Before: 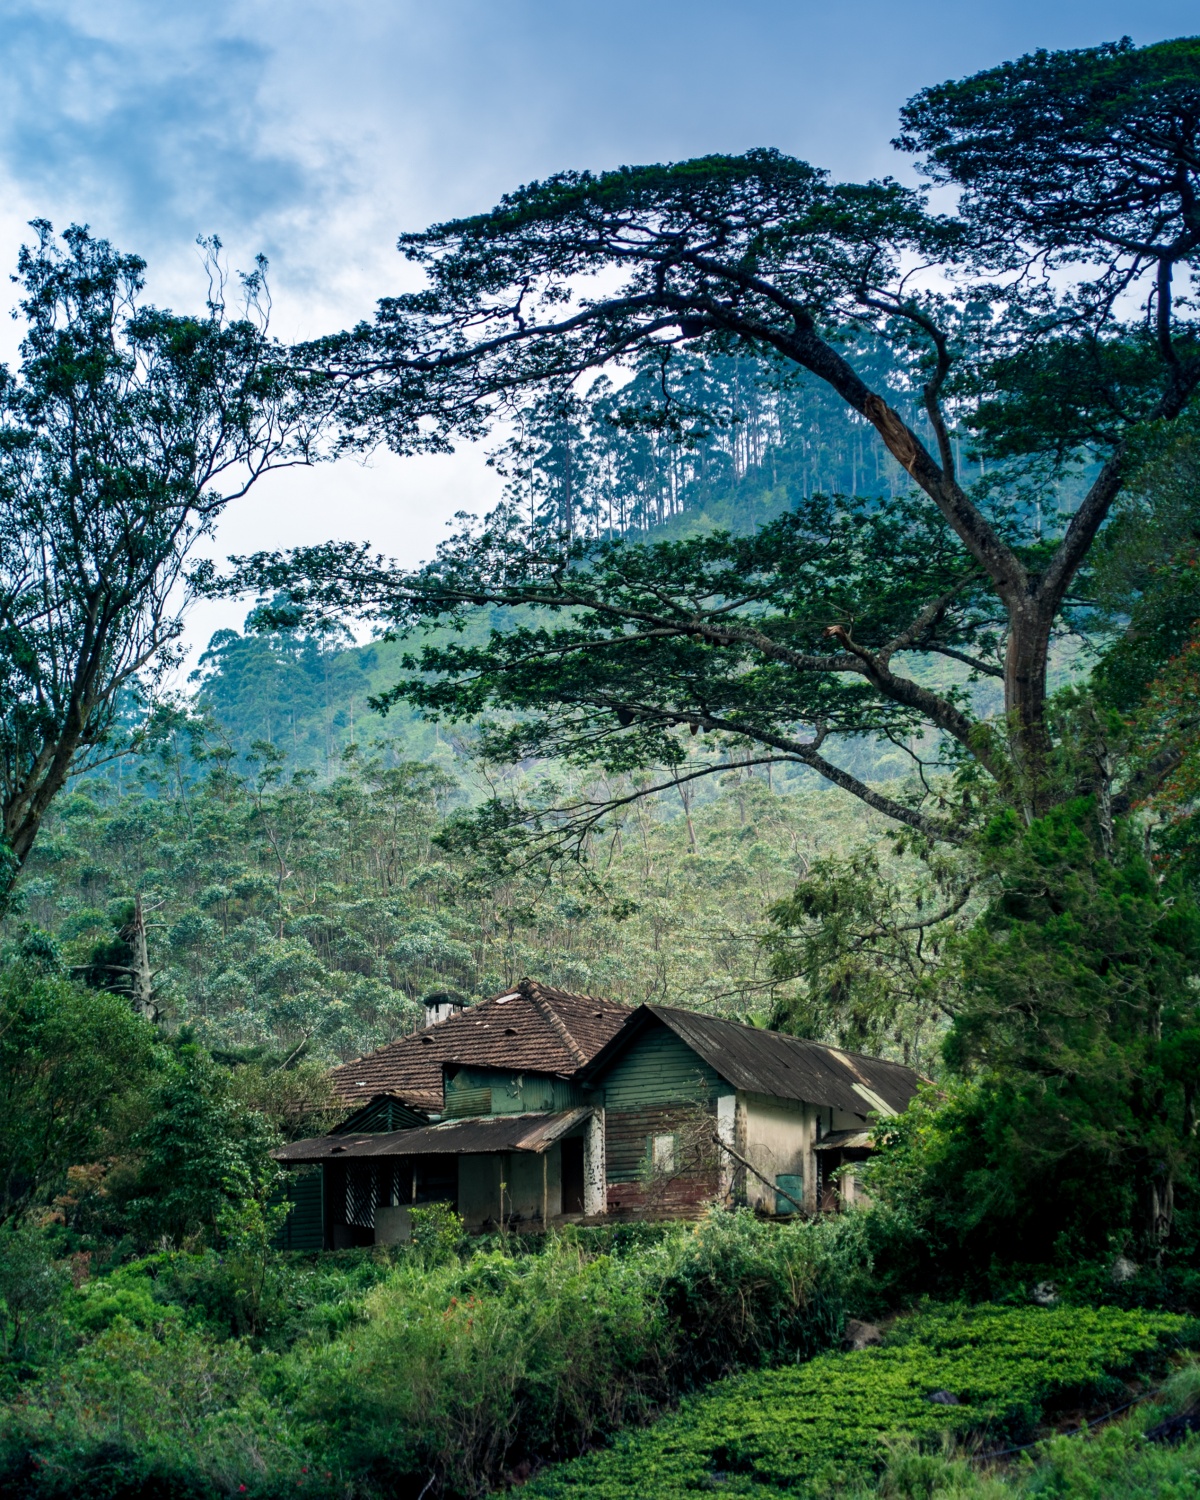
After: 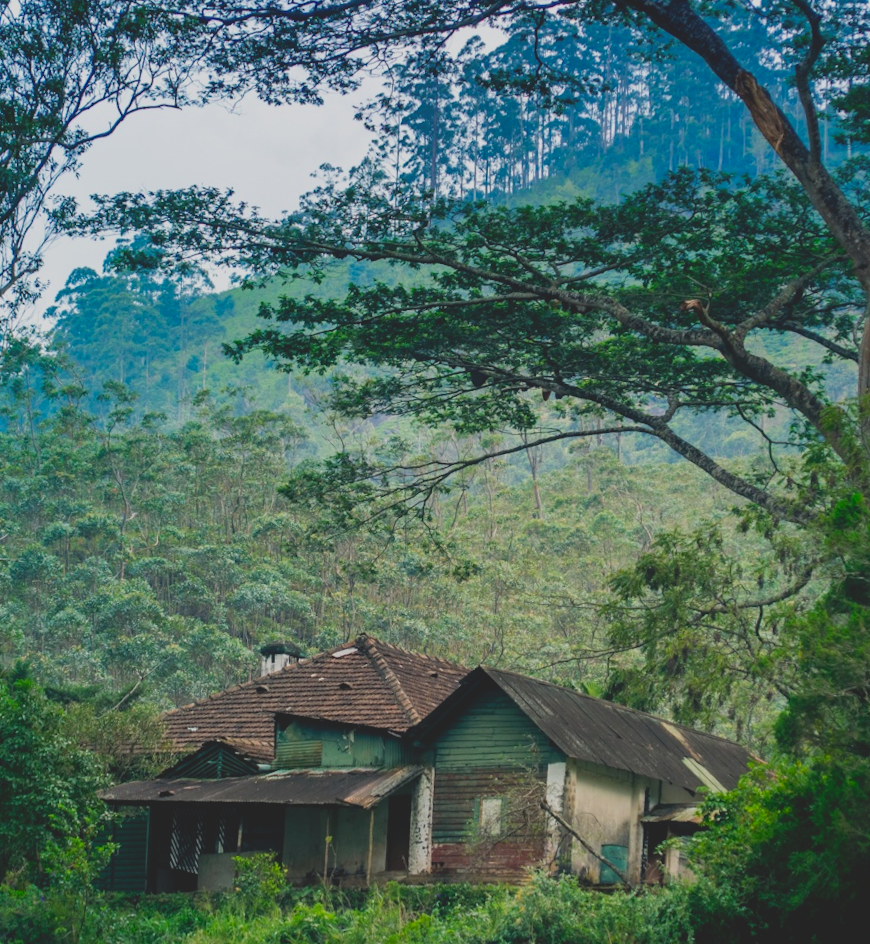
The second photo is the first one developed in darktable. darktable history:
contrast brightness saturation: contrast -0.28
vibrance: vibrance 95.34%
crop and rotate: angle -3.37°, left 9.79%, top 20.73%, right 12.42%, bottom 11.82%
